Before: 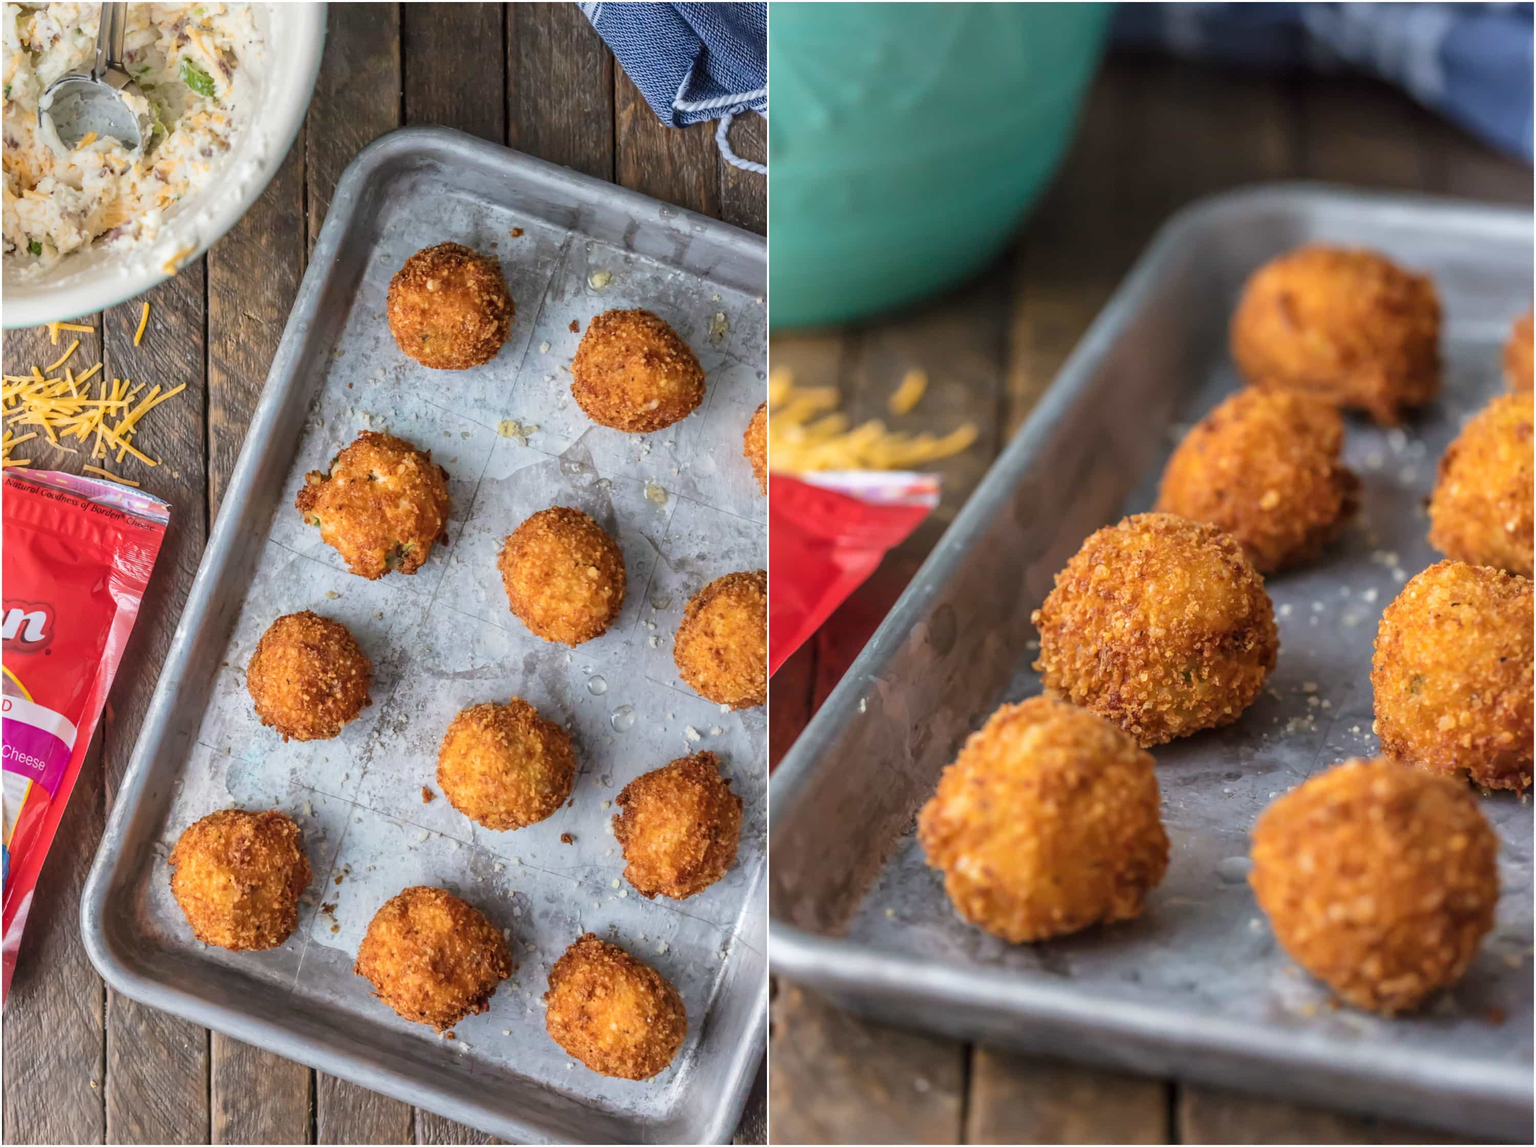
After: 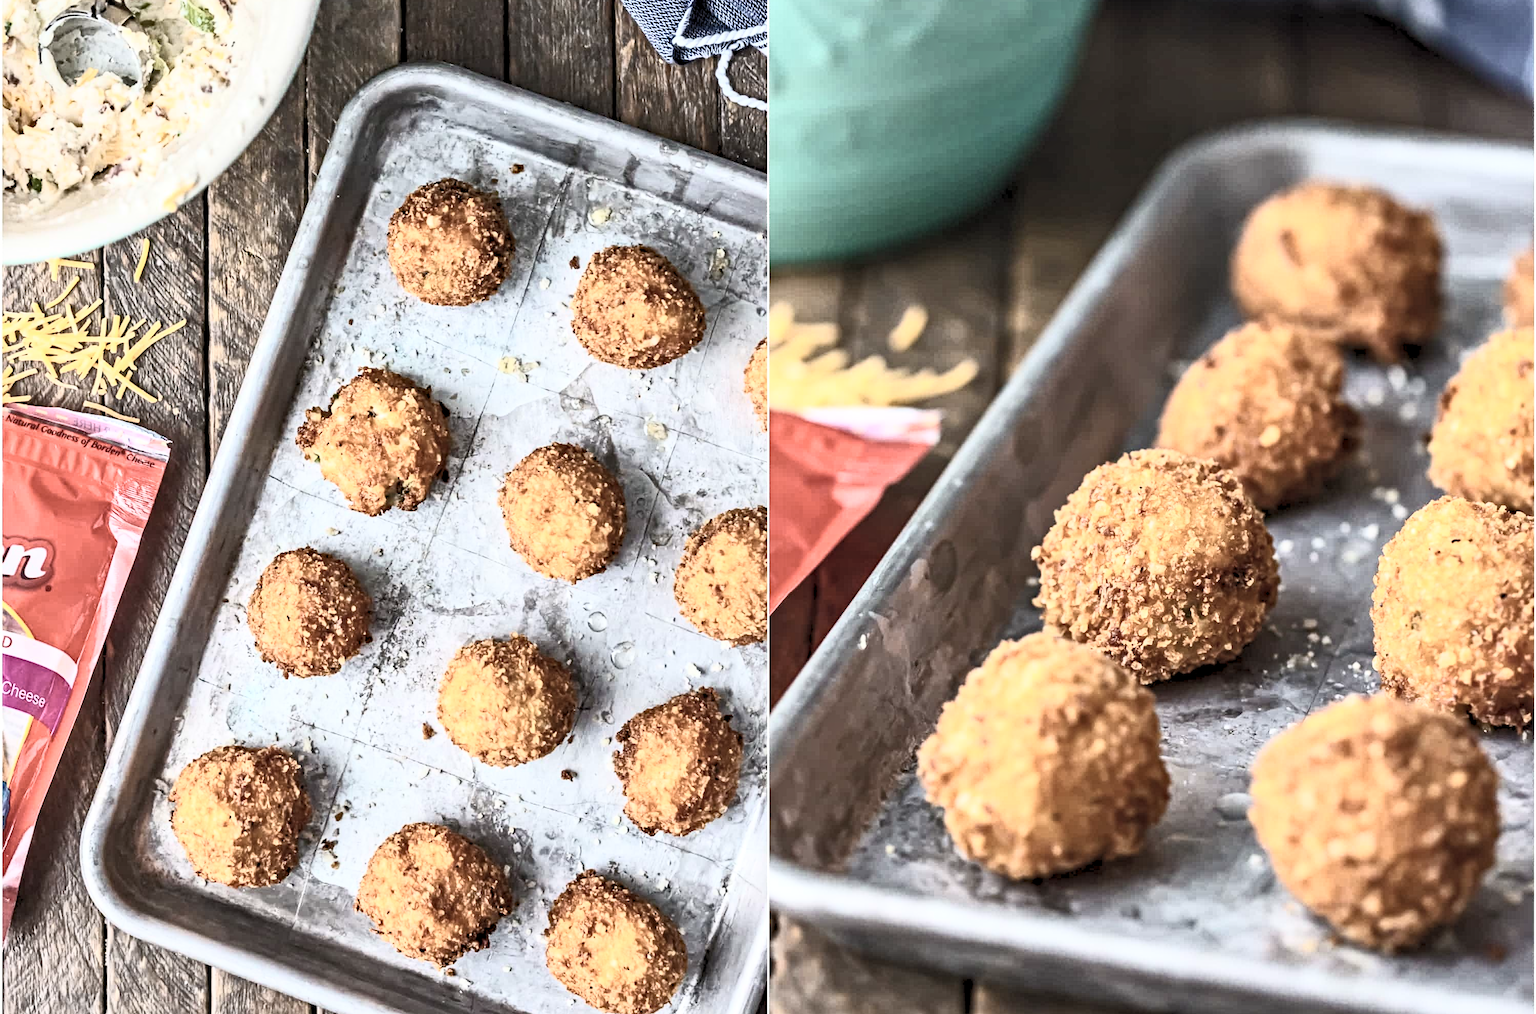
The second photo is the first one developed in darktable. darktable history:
crop and rotate: top 5.619%, bottom 5.949%
haze removal: adaptive false
contrast brightness saturation: contrast 0.573, brightness 0.577, saturation -0.326
contrast equalizer: y [[0.5, 0.542, 0.583, 0.625, 0.667, 0.708], [0.5 ×6], [0.5 ×6], [0 ×6], [0 ×6]], mix 0.763
exposure: exposure -0.108 EV, compensate exposure bias true, compensate highlight preservation false
levels: black 0.061%, levels [0, 0.498, 1]
